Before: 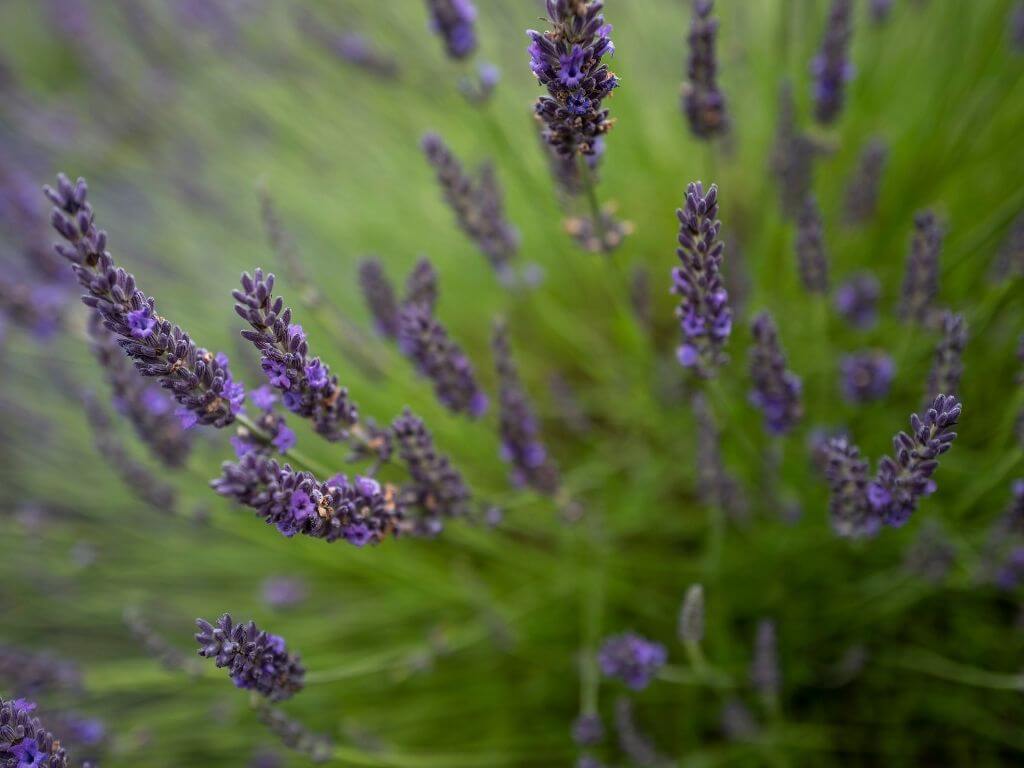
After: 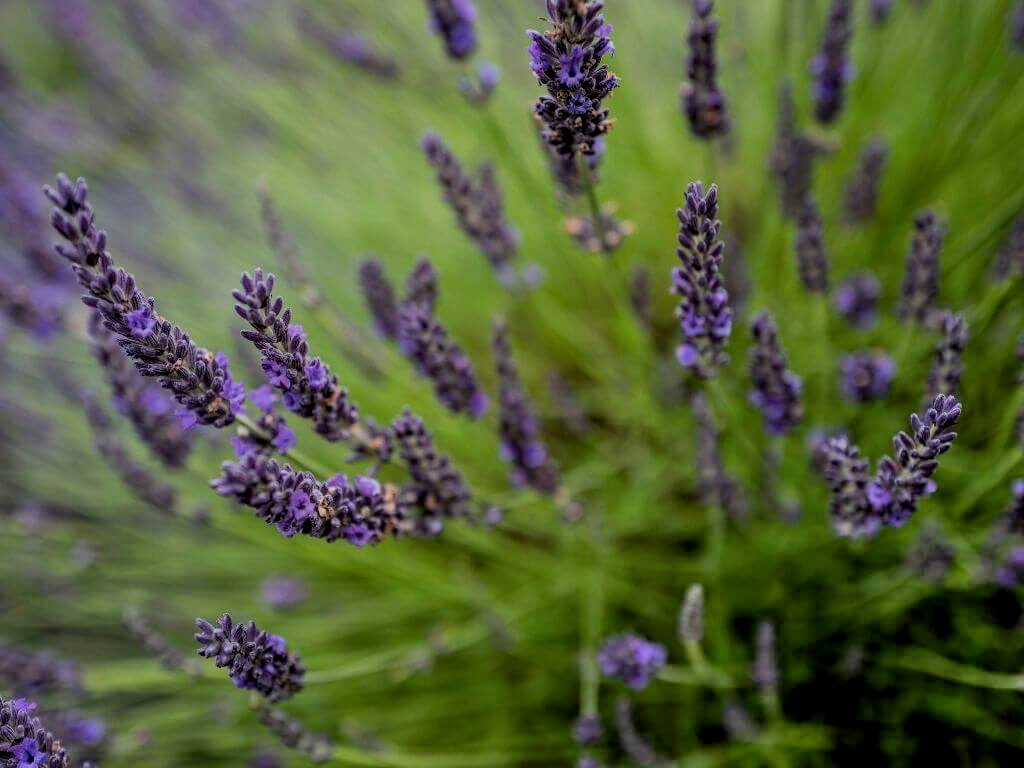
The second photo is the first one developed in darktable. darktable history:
haze removal: compatibility mode true, adaptive false
tone equalizer: edges refinement/feathering 500, mask exposure compensation -1.57 EV, preserve details no
shadows and highlights: soften with gaussian
local contrast: on, module defaults
filmic rgb: middle gray luminance 29.73%, black relative exposure -8.91 EV, white relative exposure 7.01 EV, target black luminance 0%, hardness 2.92, latitude 2.49%, contrast 0.96, highlights saturation mix 4.27%, shadows ↔ highlights balance 11.45%, color science v6 (2022)
